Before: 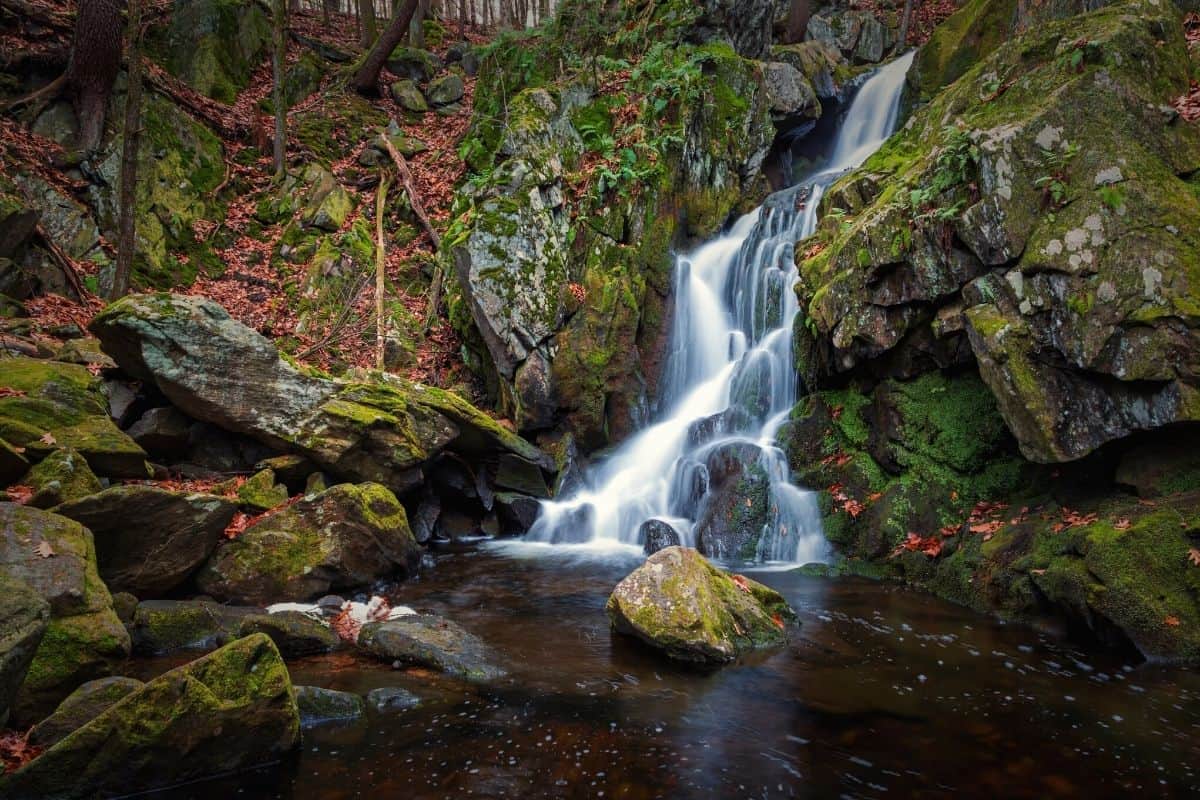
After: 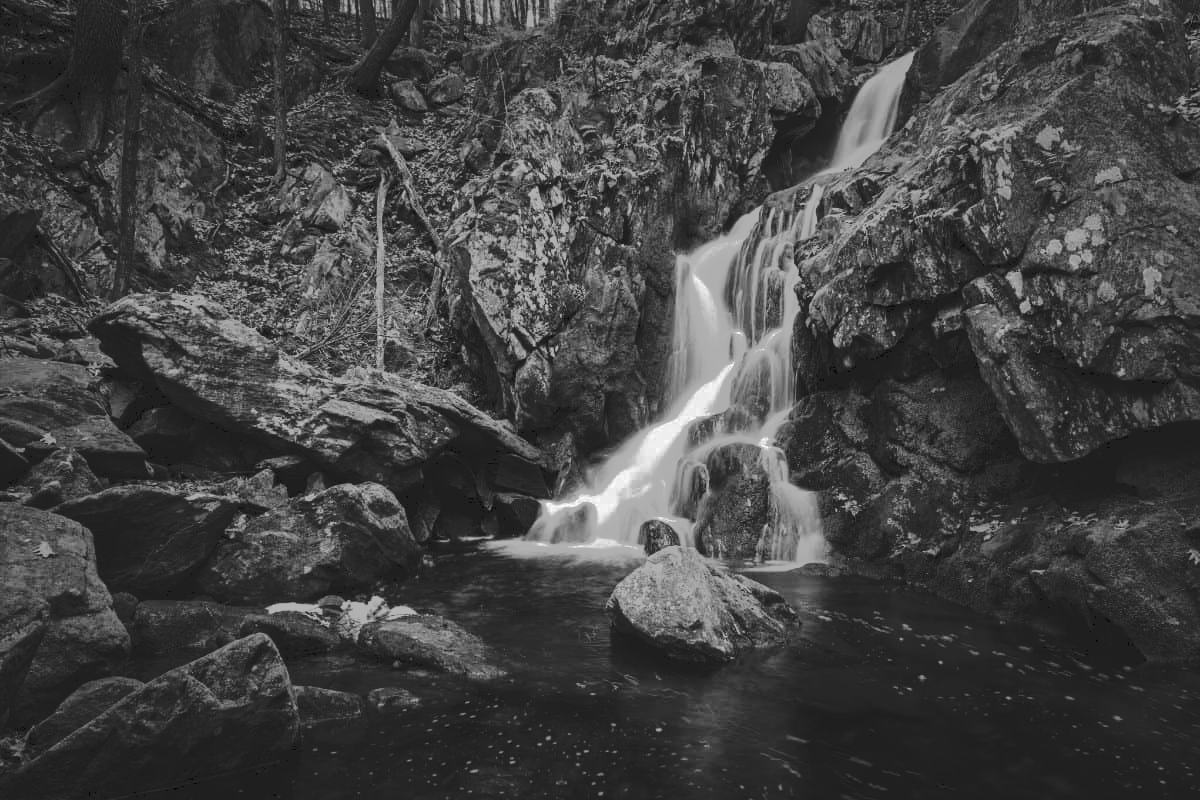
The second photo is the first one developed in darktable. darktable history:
monochrome: a 0, b 0, size 0.5, highlights 0.57
contrast equalizer: y [[0.5 ×6], [0.5 ×6], [0.5 ×6], [0 ×6], [0, 0.039, 0.251, 0.29, 0.293, 0.292]]
color correction: highlights a* 15.46, highlights b* -20.56
tone curve: curves: ch0 [(0, 0) (0.003, 0.118) (0.011, 0.118) (0.025, 0.122) (0.044, 0.131) (0.069, 0.142) (0.1, 0.155) (0.136, 0.168) (0.177, 0.183) (0.224, 0.216) (0.277, 0.265) (0.335, 0.337) (0.399, 0.415) (0.468, 0.506) (0.543, 0.586) (0.623, 0.665) (0.709, 0.716) (0.801, 0.737) (0.898, 0.744) (1, 1)], preserve colors none
